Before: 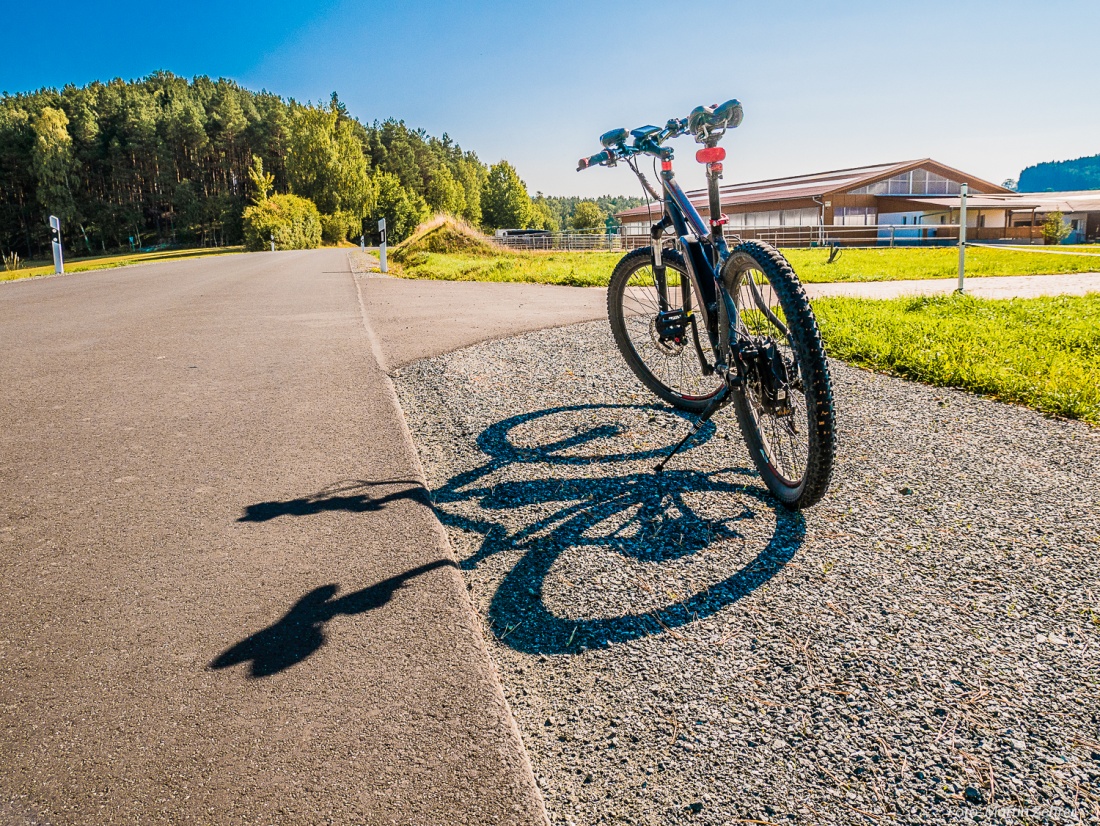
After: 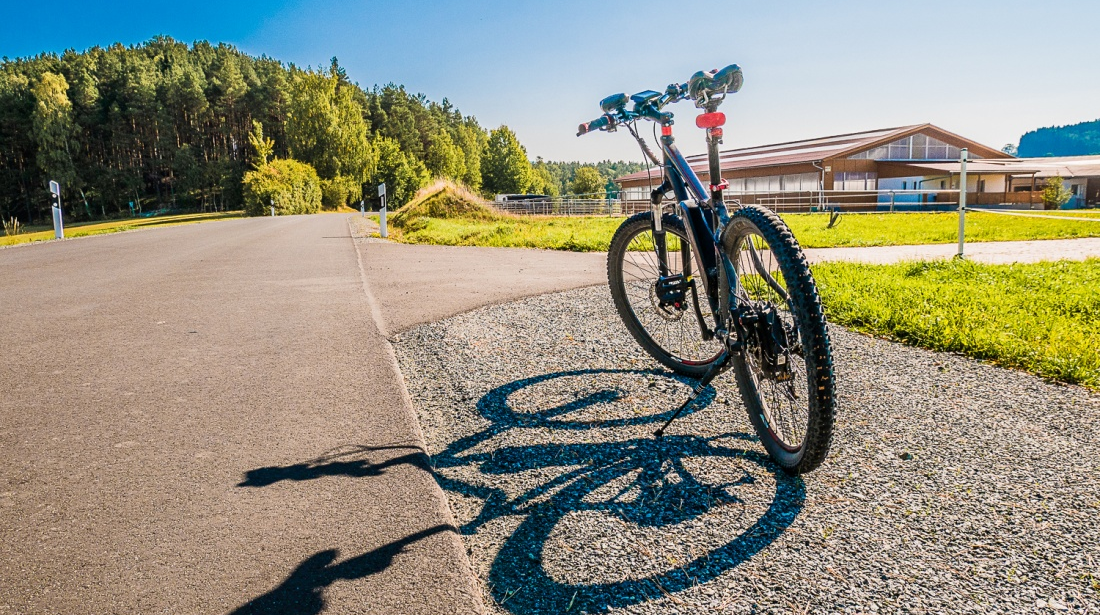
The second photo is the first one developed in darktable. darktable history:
crop: top 4.263%, bottom 21.188%
